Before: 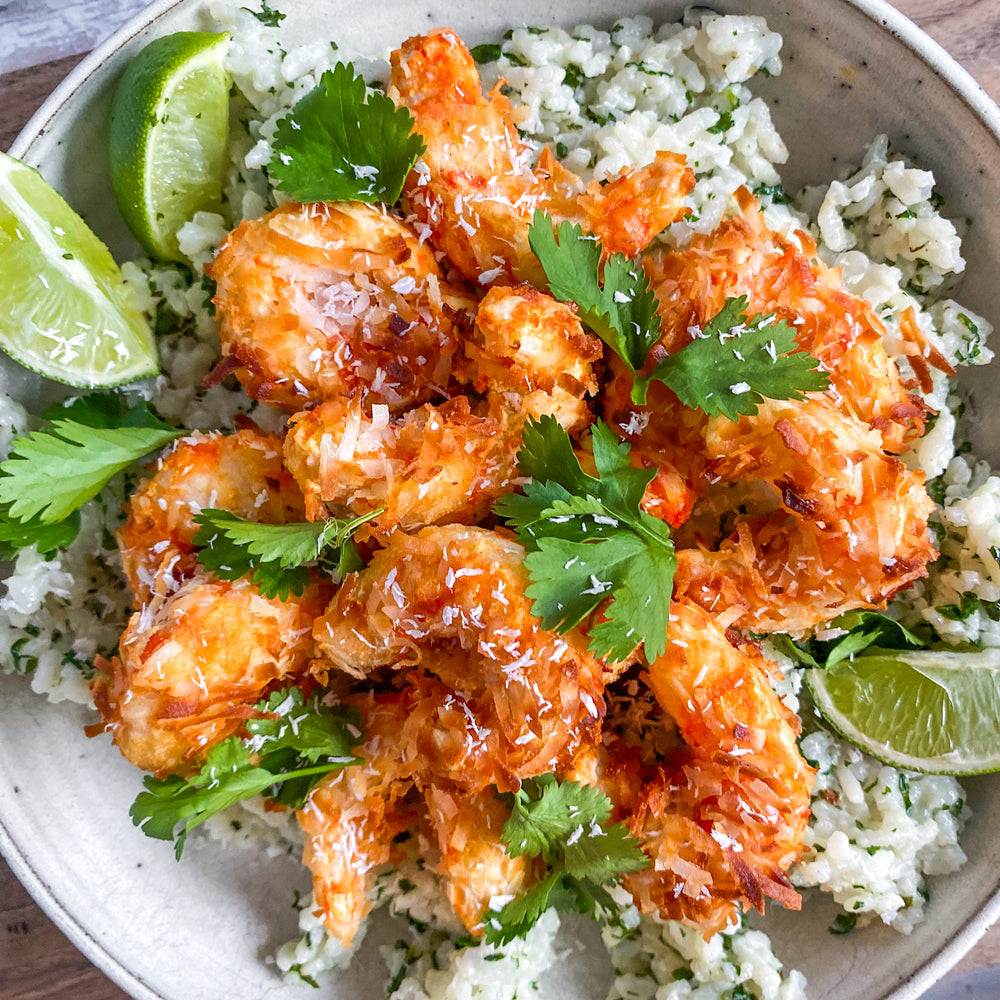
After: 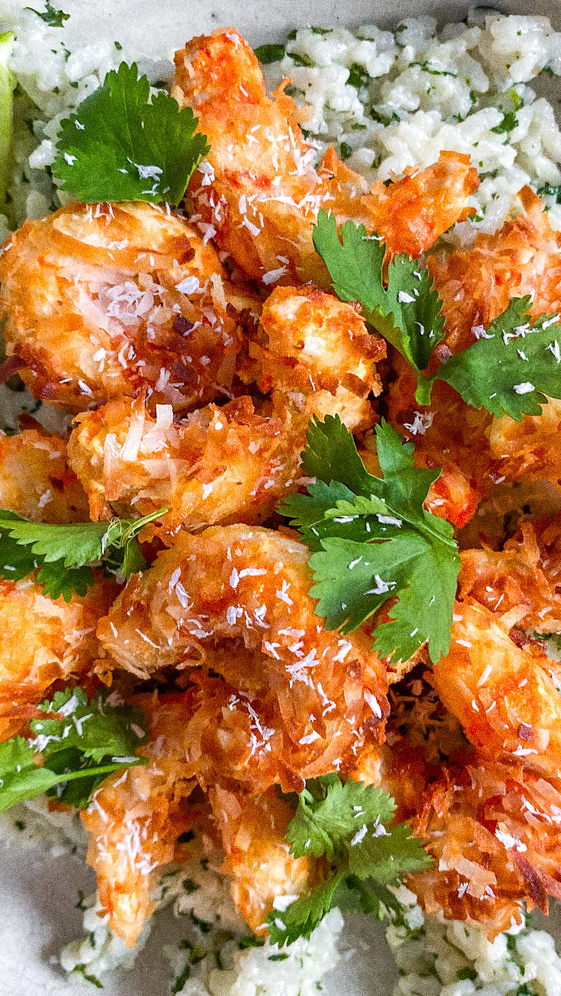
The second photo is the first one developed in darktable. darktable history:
crop: left 21.674%, right 22.086%
grain: coarseness 0.09 ISO, strength 40%
